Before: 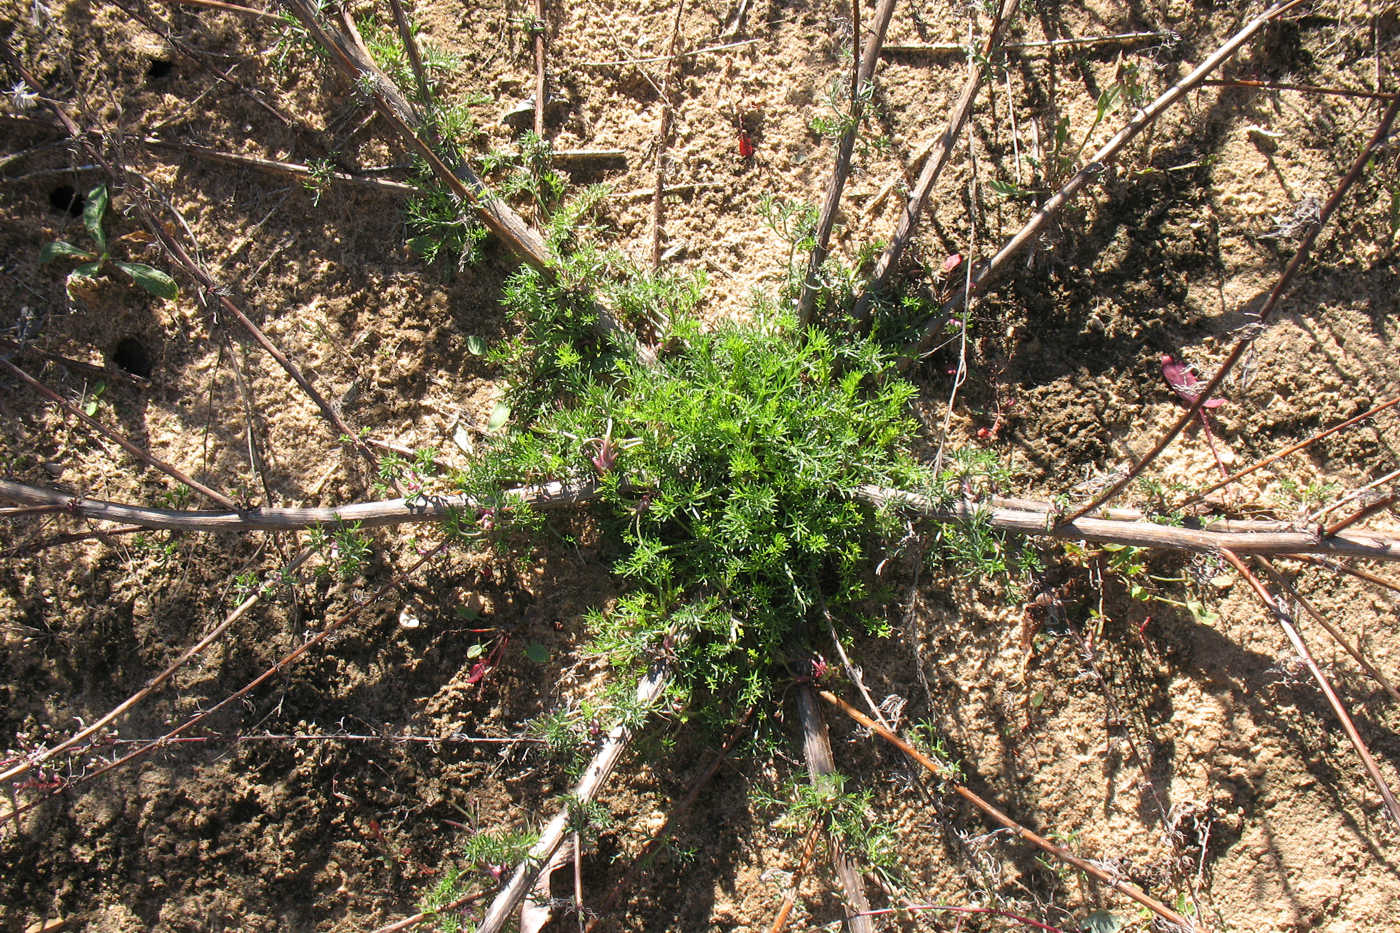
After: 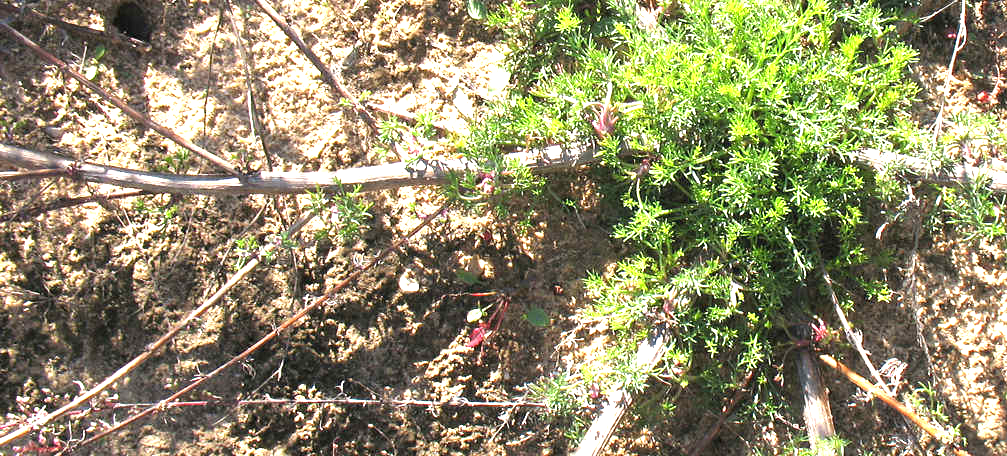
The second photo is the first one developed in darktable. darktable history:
exposure: black level correction 0, exposure 1.407 EV, compensate exposure bias true, compensate highlight preservation false
crop: top 36.09%, right 28.037%, bottom 14.948%
